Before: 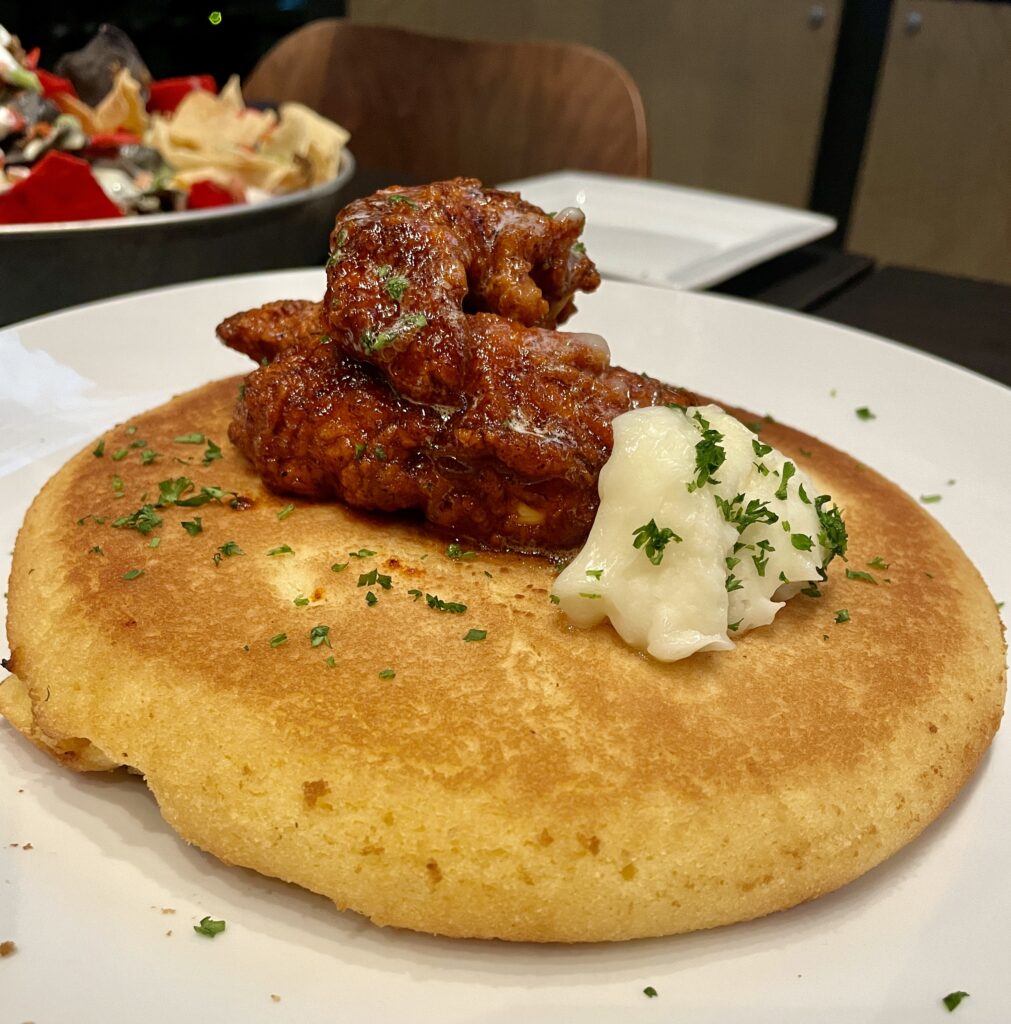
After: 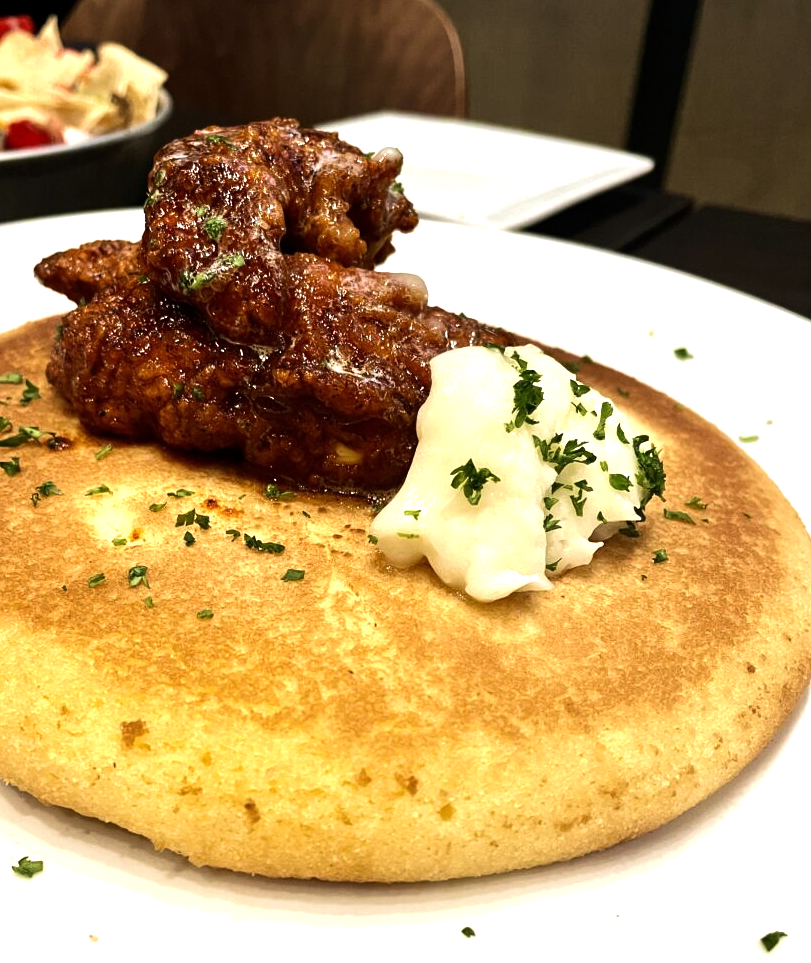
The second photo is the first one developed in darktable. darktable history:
velvia: on, module defaults
crop and rotate: left 18.038%, top 5.921%, right 1.665%
tone equalizer: -8 EV -1.05 EV, -7 EV -1.01 EV, -6 EV -0.854 EV, -5 EV -0.563 EV, -3 EV 0.591 EV, -2 EV 0.891 EV, -1 EV 1.01 EV, +0 EV 1.08 EV, edges refinement/feathering 500, mask exposure compensation -1.57 EV, preserve details no
exposure: exposure -0.043 EV, compensate exposure bias true, compensate highlight preservation false
